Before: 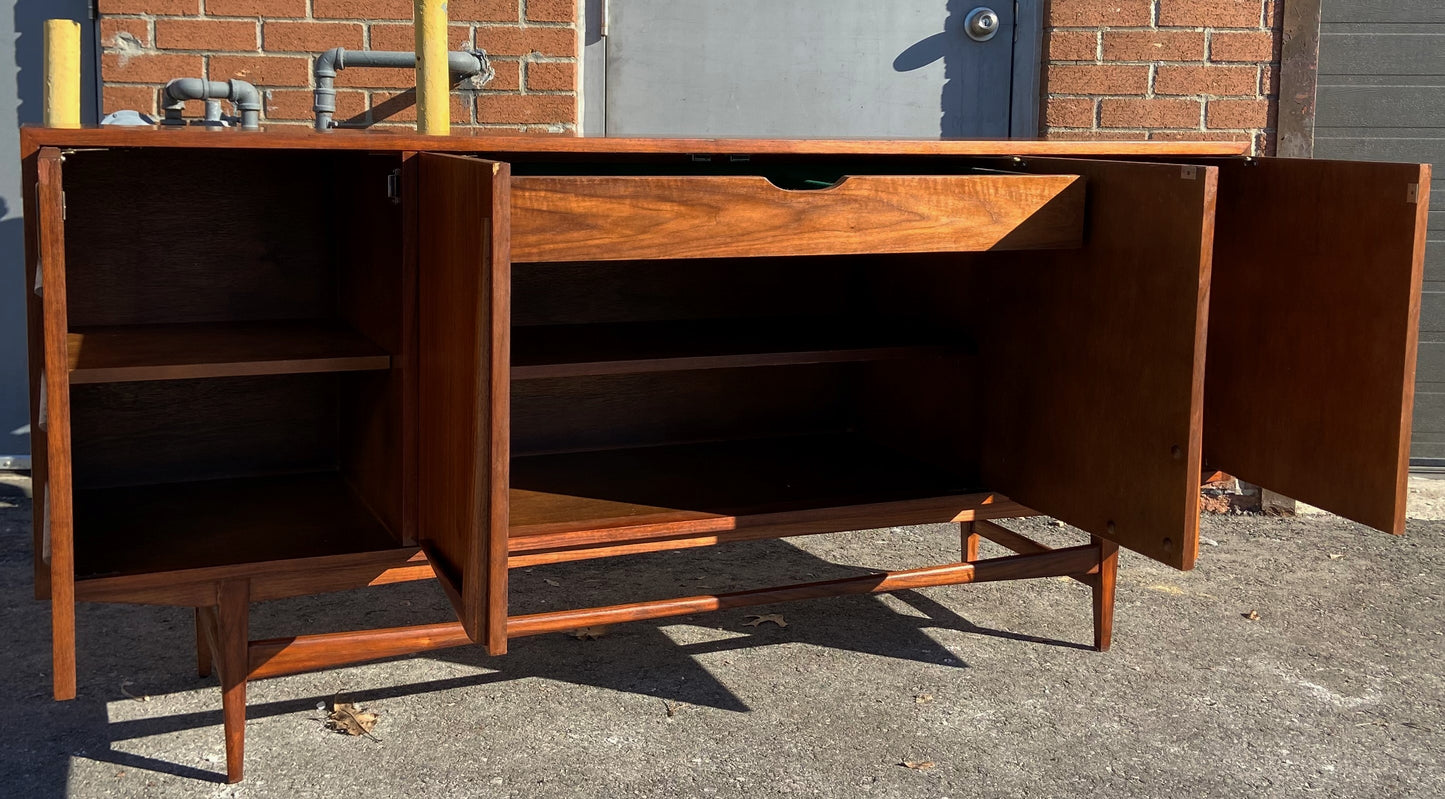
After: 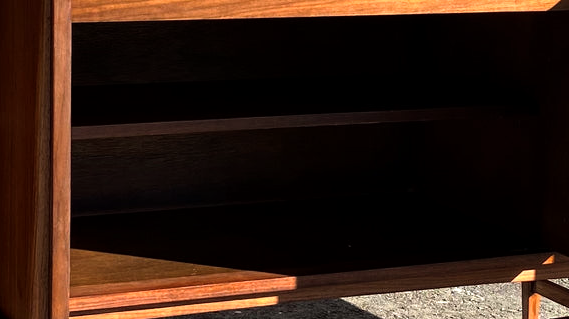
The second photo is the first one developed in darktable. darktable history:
tone equalizer: -8 EV -0.736 EV, -7 EV -0.697 EV, -6 EV -0.579 EV, -5 EV -0.403 EV, -3 EV 0.371 EV, -2 EV 0.6 EV, -1 EV 0.679 EV, +0 EV 0.723 EV, mask exposure compensation -0.505 EV
crop: left 30.441%, top 30.147%, right 30.138%, bottom 29.892%
local contrast: mode bilateral grid, contrast 19, coarseness 50, detail 120%, midtone range 0.2
